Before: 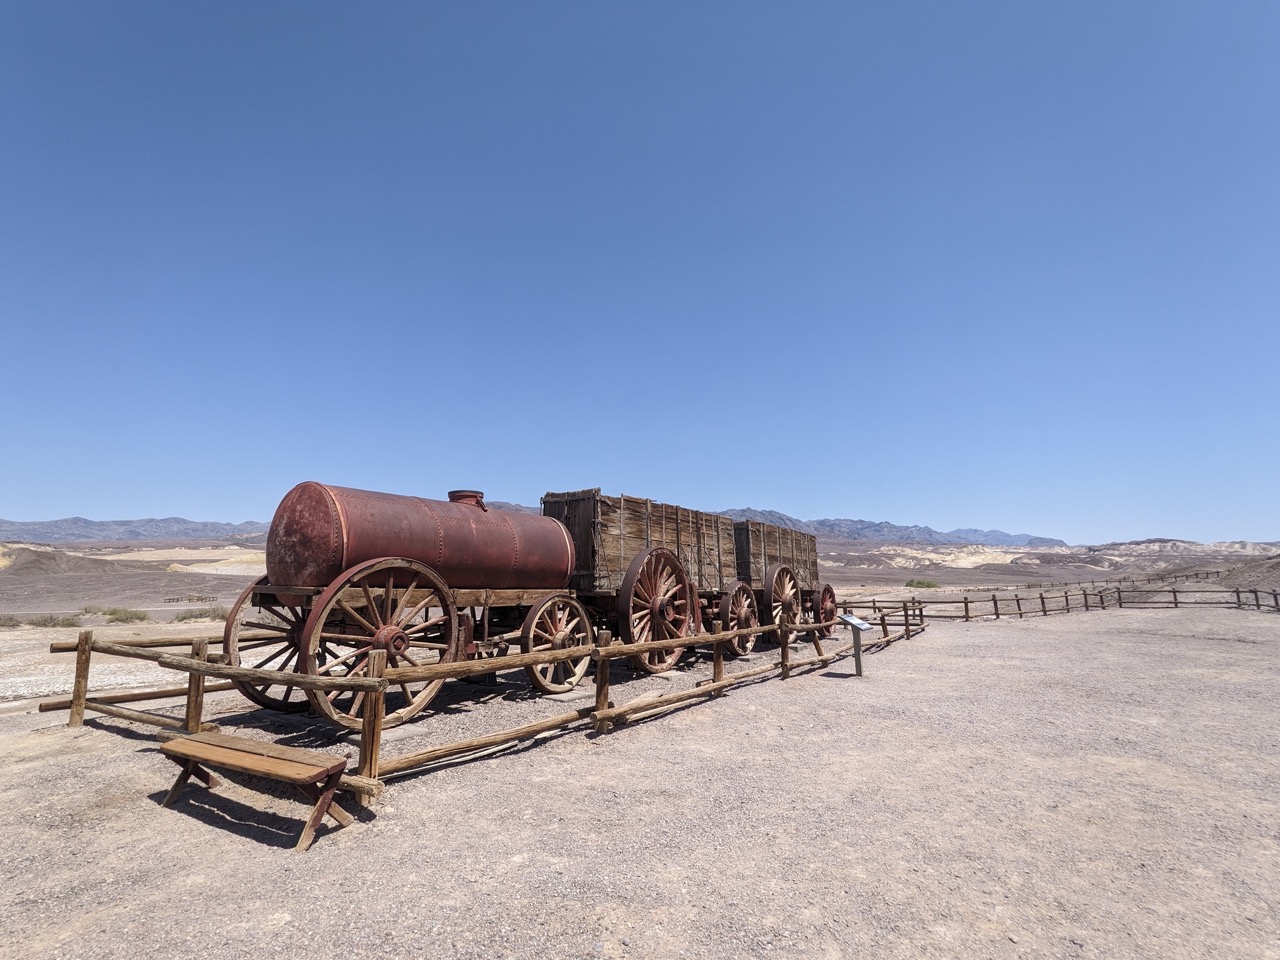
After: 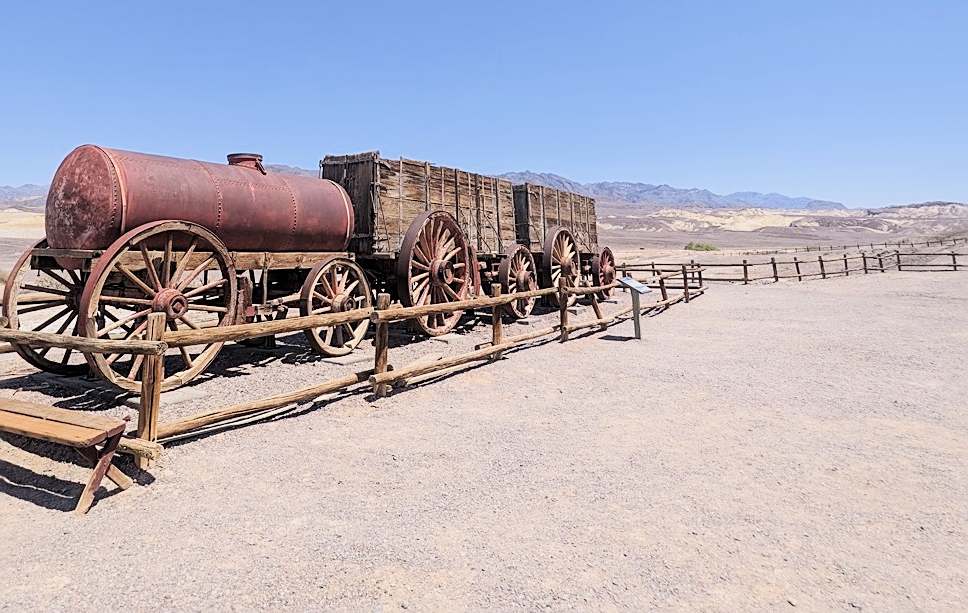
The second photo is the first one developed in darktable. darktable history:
crop and rotate: left 17.299%, top 35.115%, right 7.015%, bottom 1.024%
filmic rgb: black relative exposure -7.15 EV, white relative exposure 5.36 EV, hardness 3.02, color science v6 (2022)
sharpen: on, module defaults
exposure: black level correction 0, exposure 1.1 EV, compensate exposure bias true, compensate highlight preservation false
